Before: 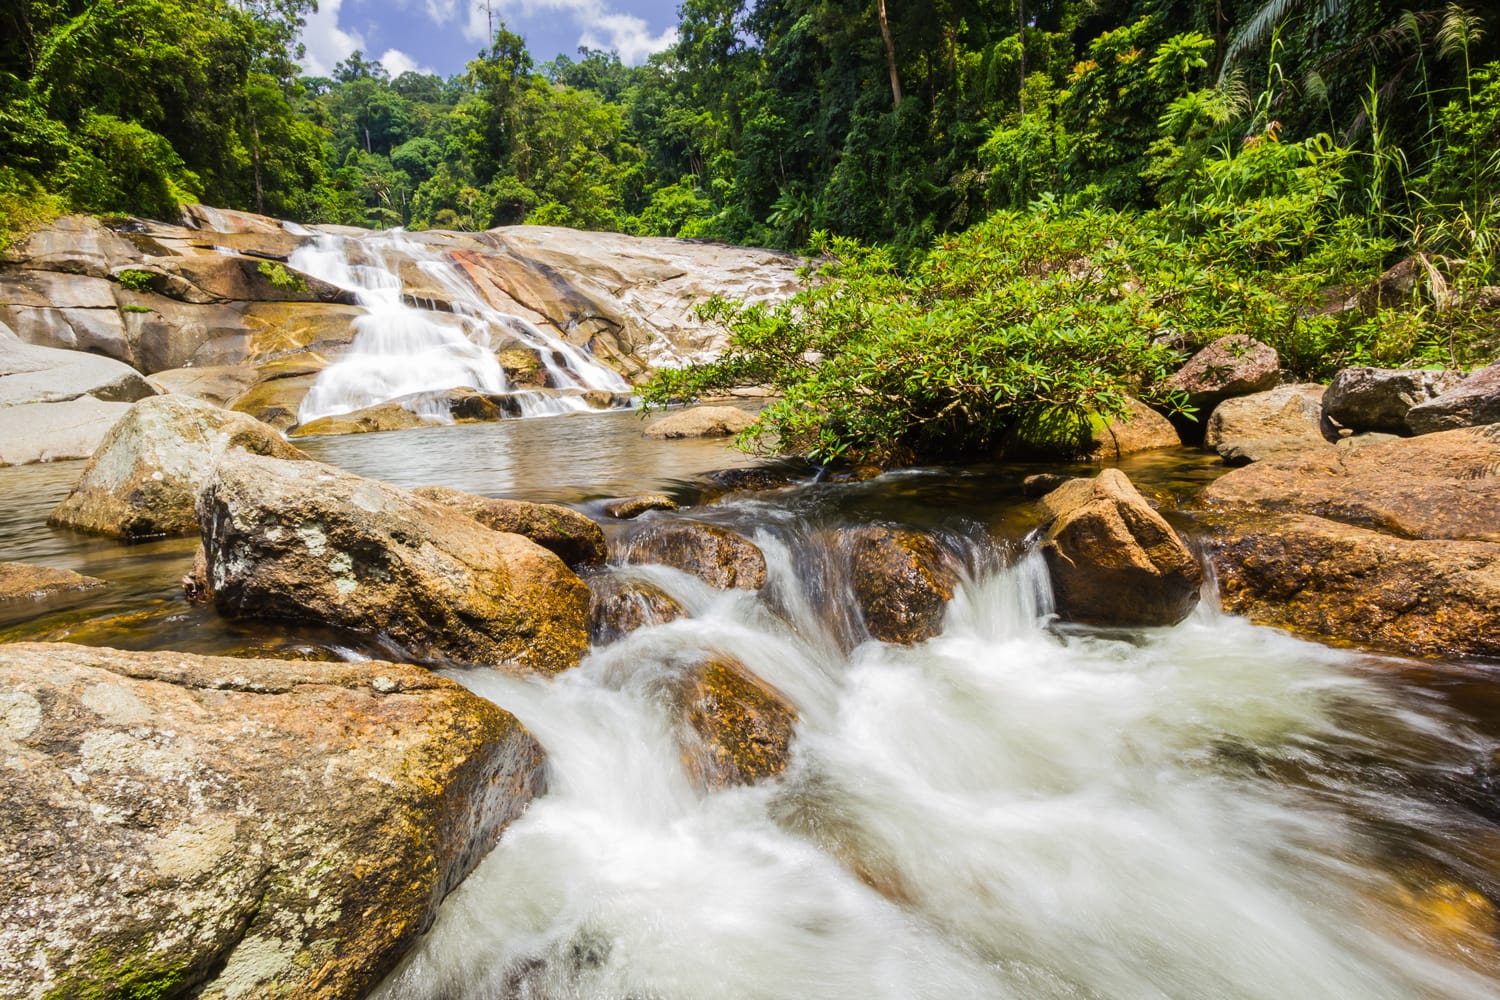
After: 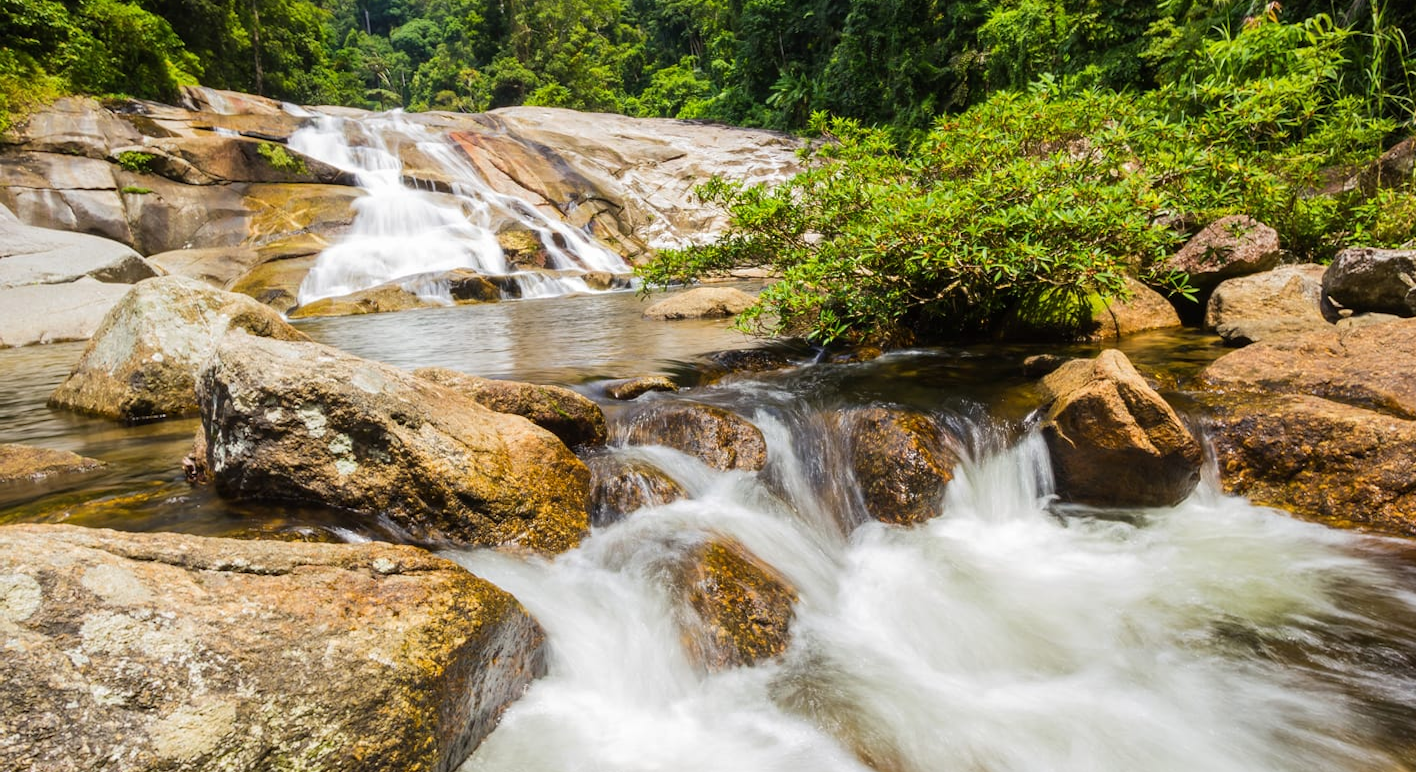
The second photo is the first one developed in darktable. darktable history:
color correction: highlights b* -0.011
crop and rotate: angle 0.048°, top 11.951%, right 5.434%, bottom 10.677%
